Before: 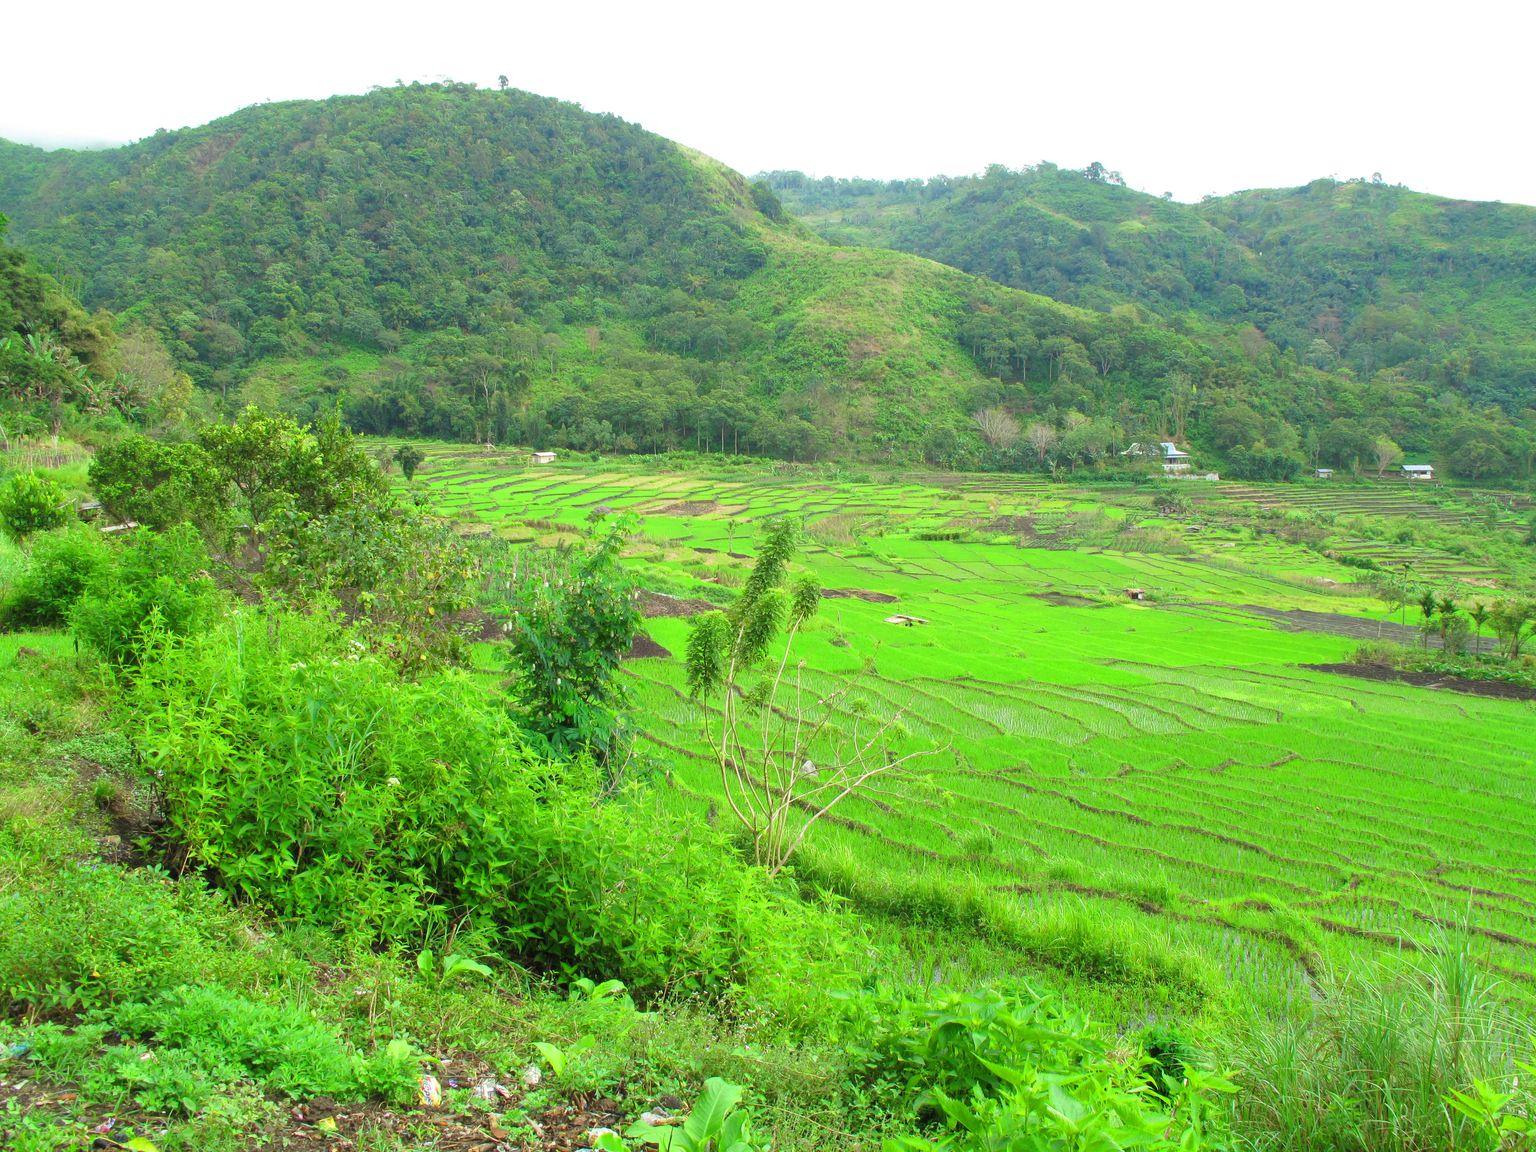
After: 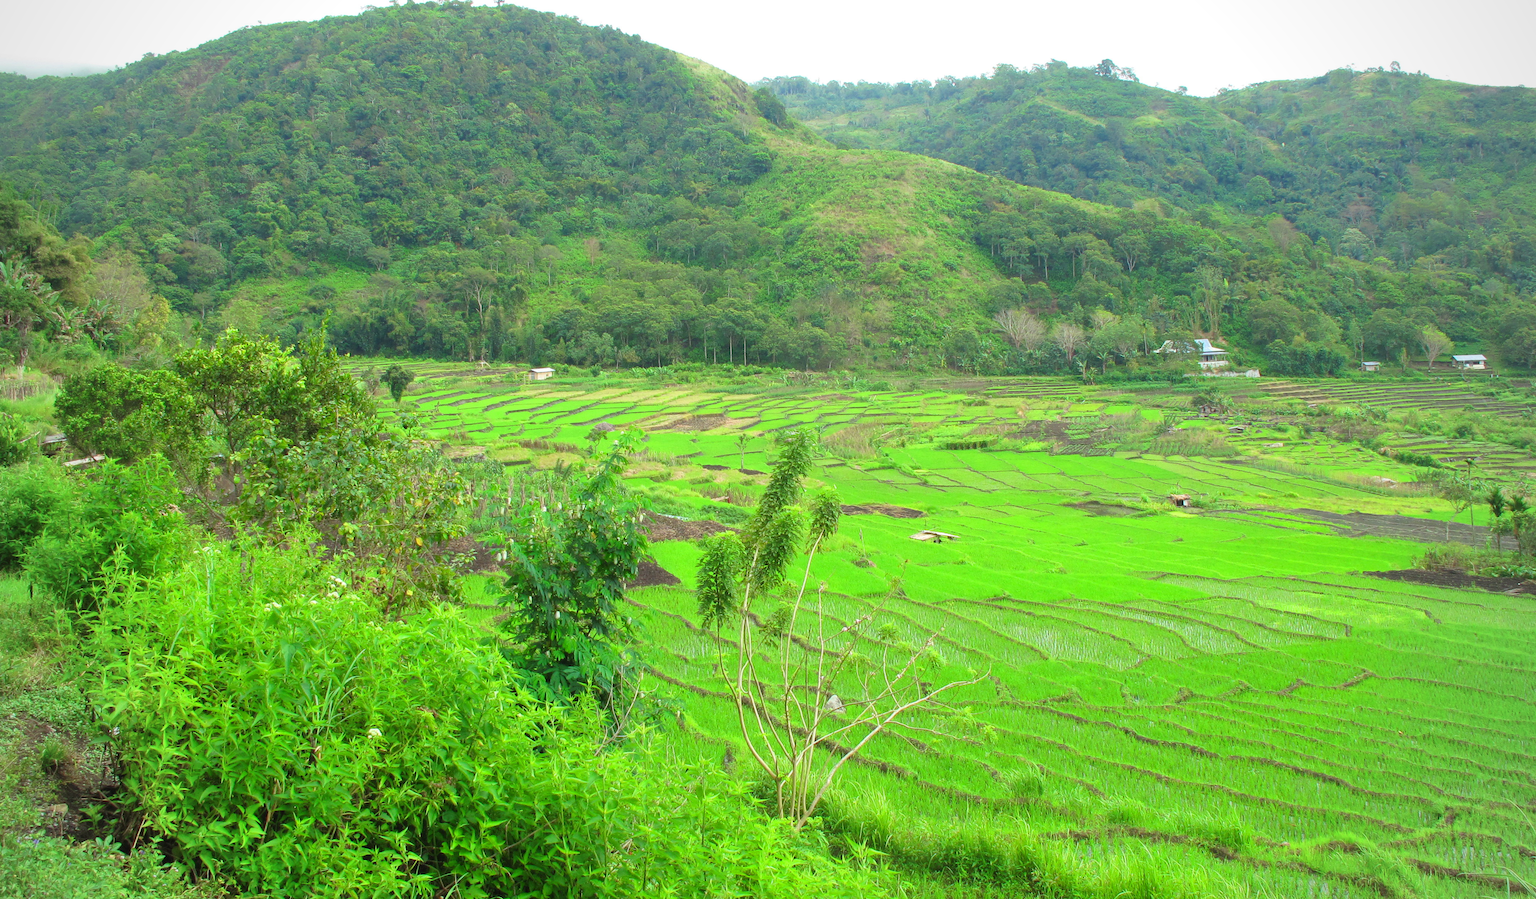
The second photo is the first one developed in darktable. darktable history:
rotate and perspective: rotation -1.68°, lens shift (vertical) -0.146, crop left 0.049, crop right 0.912, crop top 0.032, crop bottom 0.96
vignetting: fall-off radius 81.94%
crop: left 0.387%, top 5.469%, bottom 19.809%
